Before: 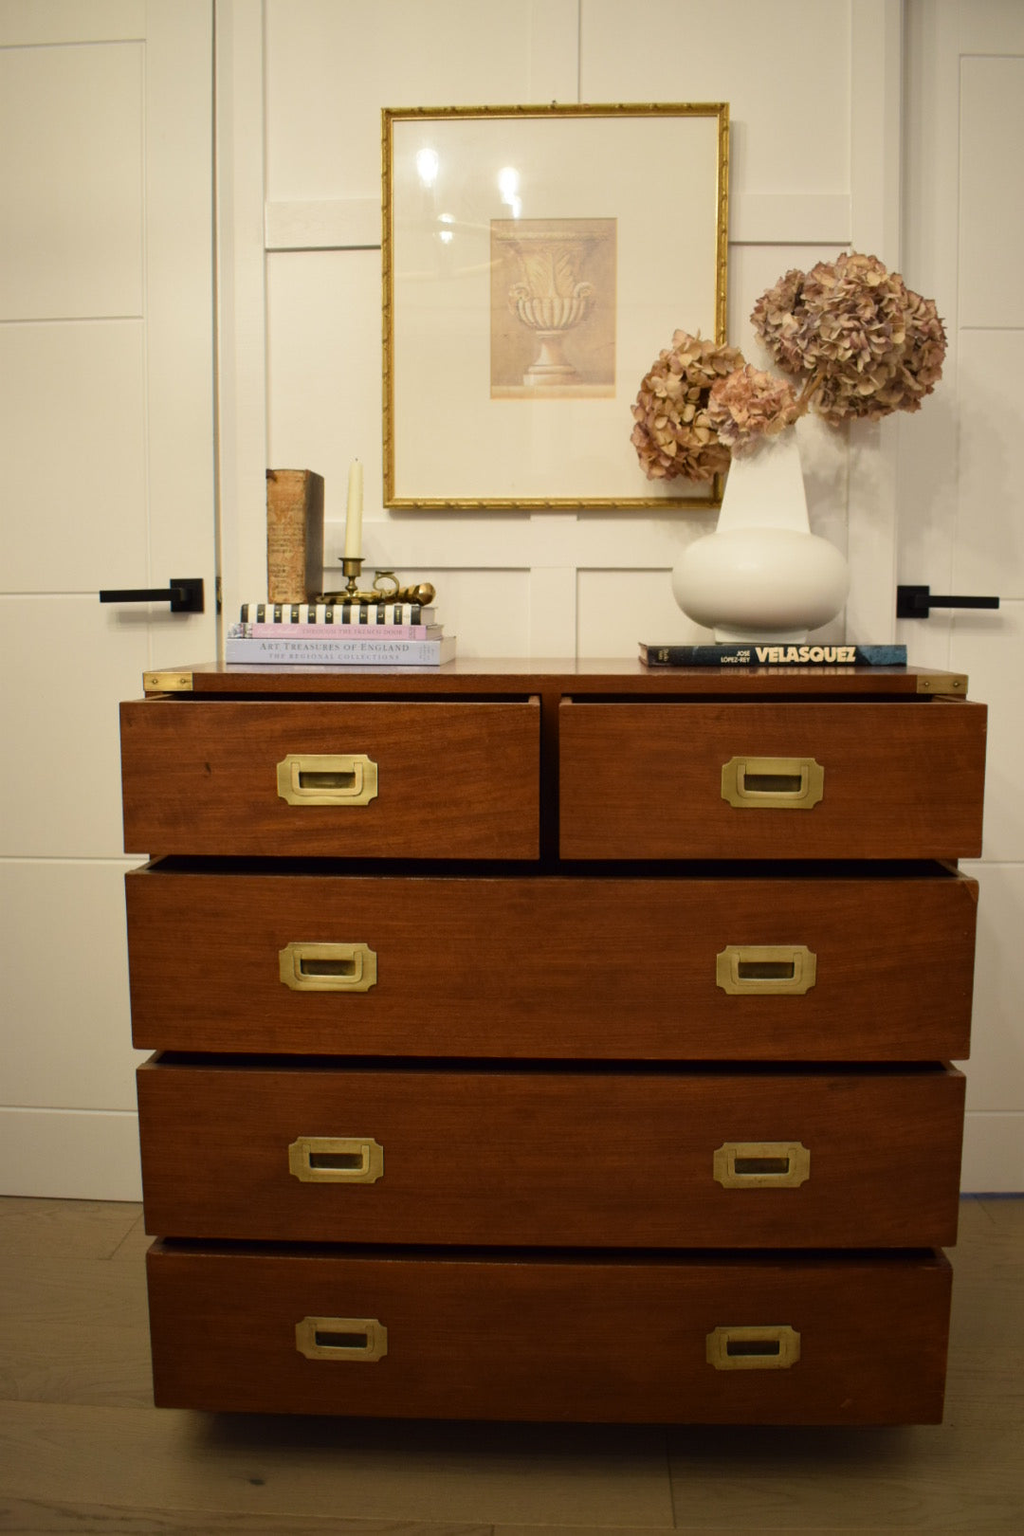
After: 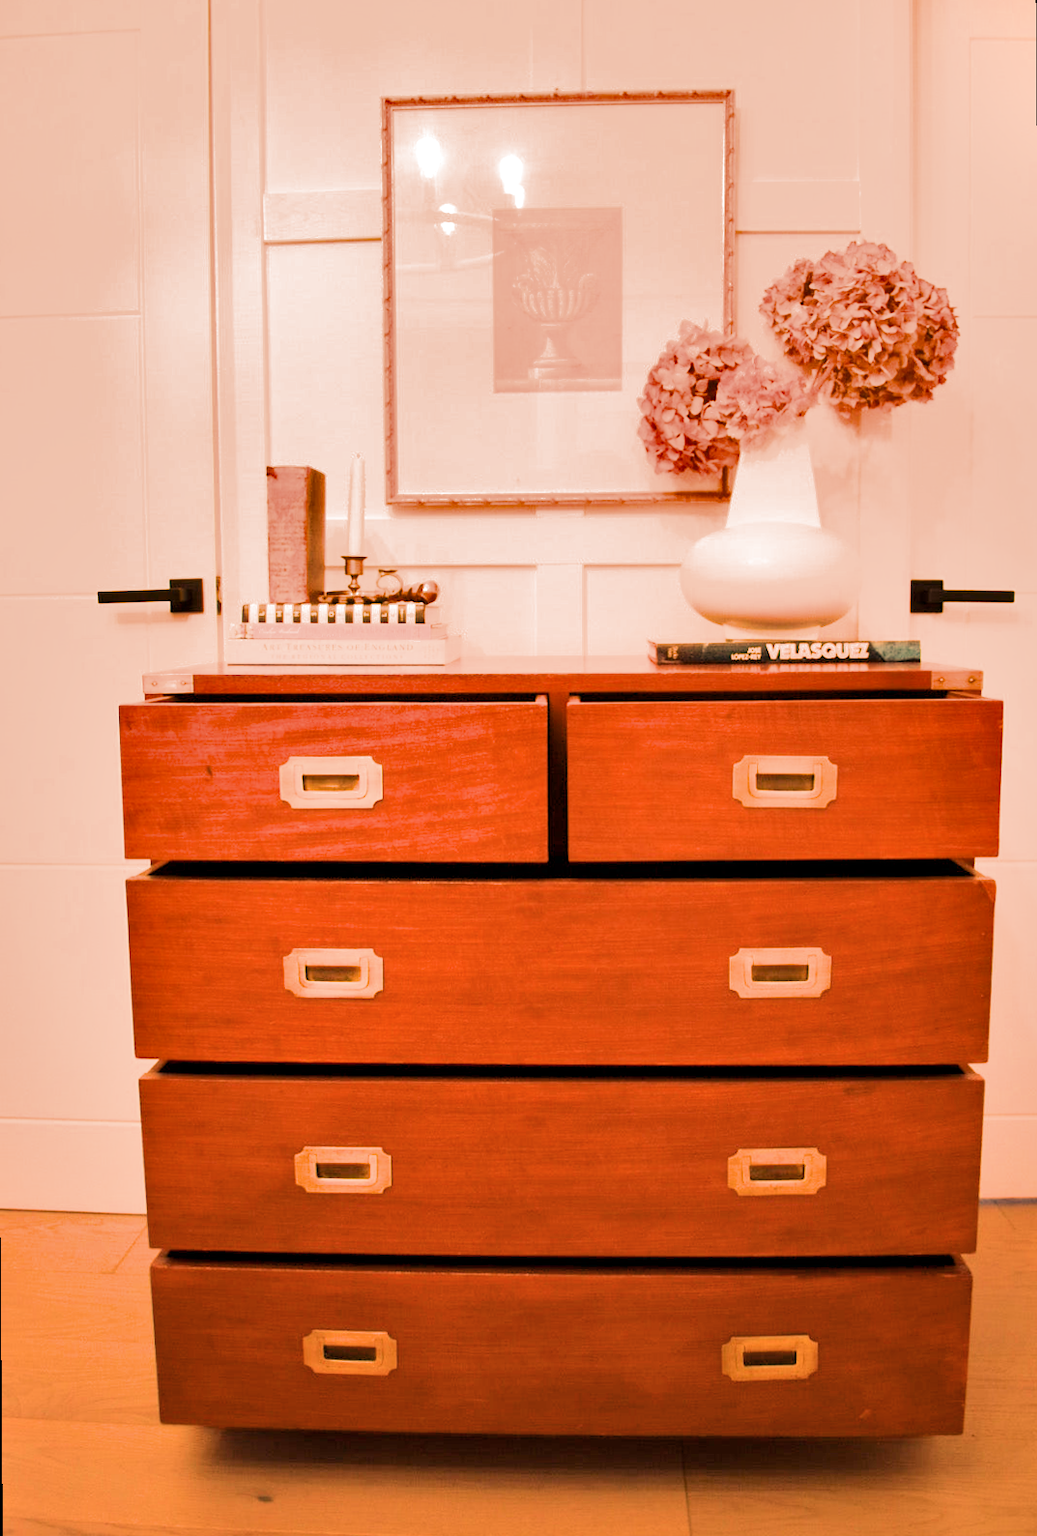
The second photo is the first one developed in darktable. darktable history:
contrast brightness saturation: saturation -0.05
rotate and perspective: rotation -0.45°, automatic cropping original format, crop left 0.008, crop right 0.992, crop top 0.012, crop bottom 0.988
filmic rgb: black relative exposure -7.65 EV, white relative exposure 4.56 EV, hardness 3.61, color science v6 (2022)
white balance: red 1.467, blue 0.684
shadows and highlights: low approximation 0.01, soften with gaussian
exposure: black level correction 0.001, exposure 2 EV, compensate highlight preservation false
